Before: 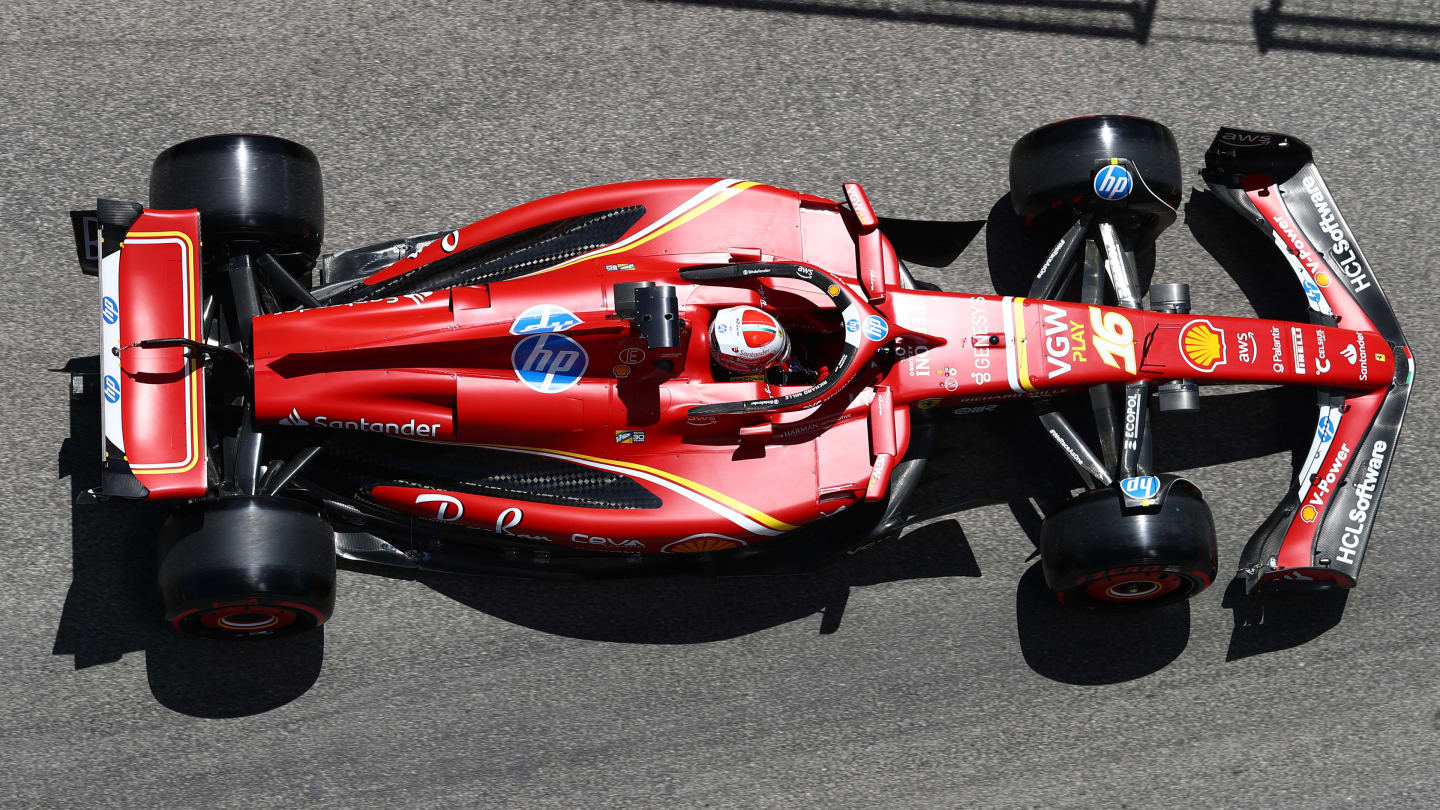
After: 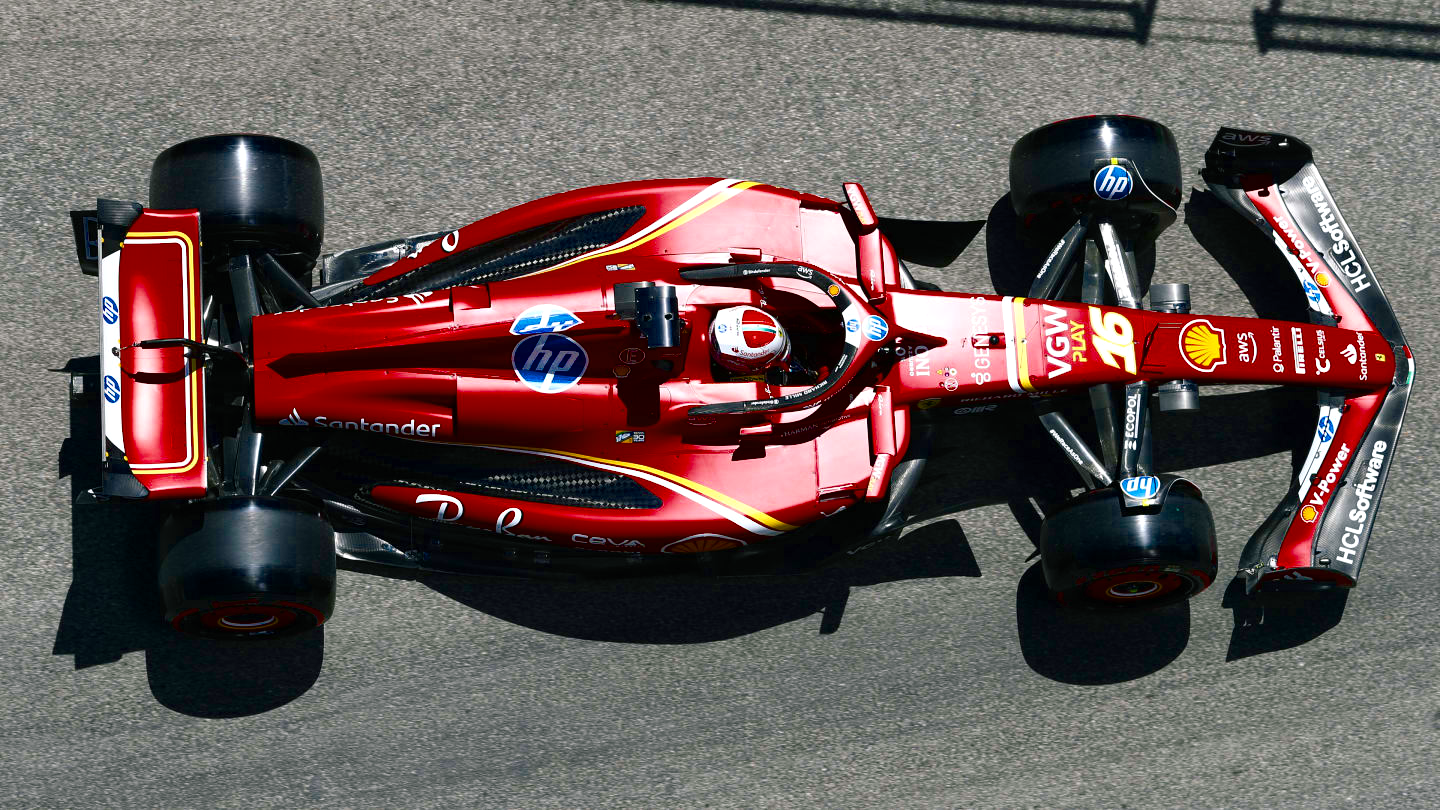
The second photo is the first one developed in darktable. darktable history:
color balance rgb: shadows lift › luminance -7.762%, shadows lift › chroma 2.22%, shadows lift › hue 162.51°, highlights gain › luminance 14.66%, perceptual saturation grading › global saturation 0.371%, perceptual saturation grading › mid-tones 6.177%, perceptual saturation grading › shadows 72.276%, global vibrance 6.835%, saturation formula JzAzBz (2021)
